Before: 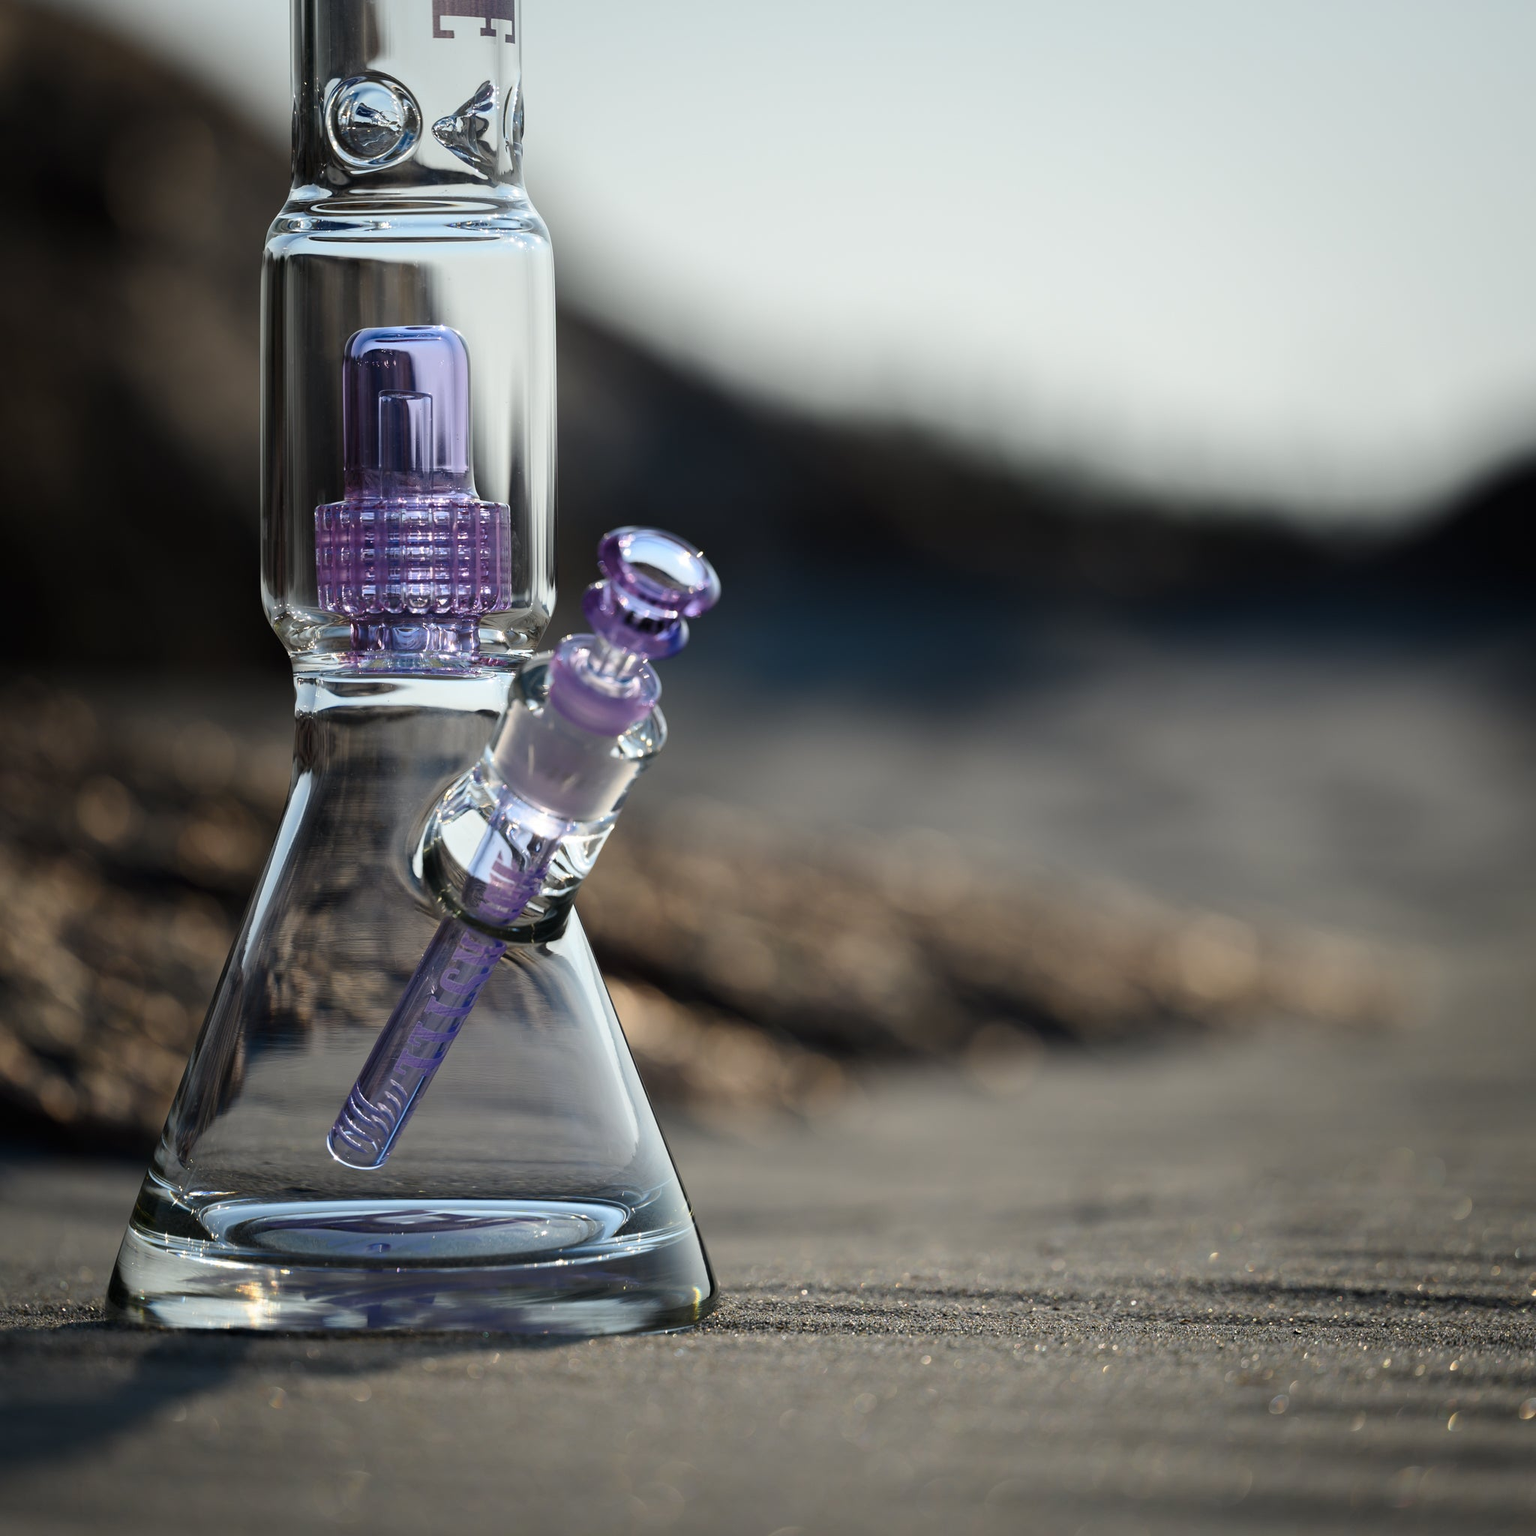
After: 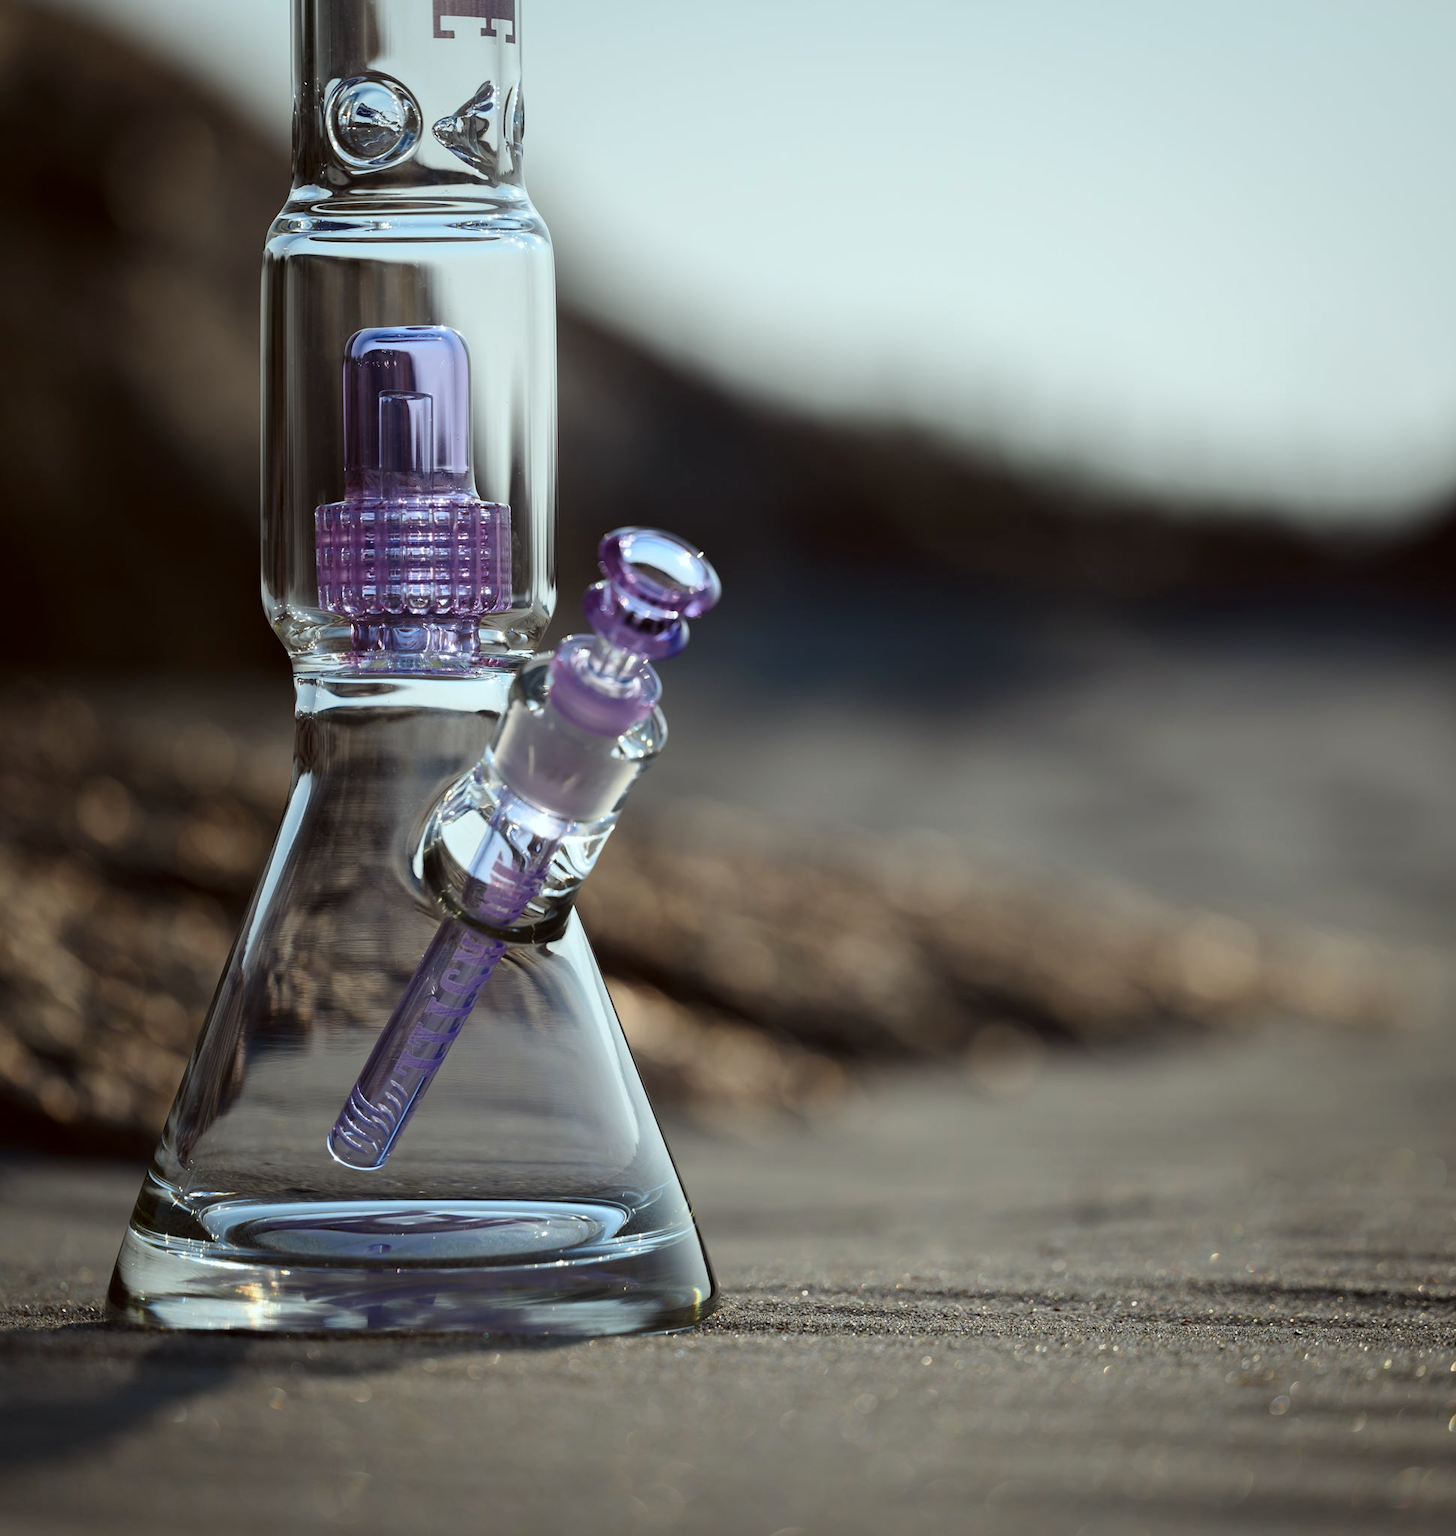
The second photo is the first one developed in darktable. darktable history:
color correction: highlights a* -4.95, highlights b* -3.12, shadows a* 3.78, shadows b* 4.26
crop and rotate: right 5.205%
